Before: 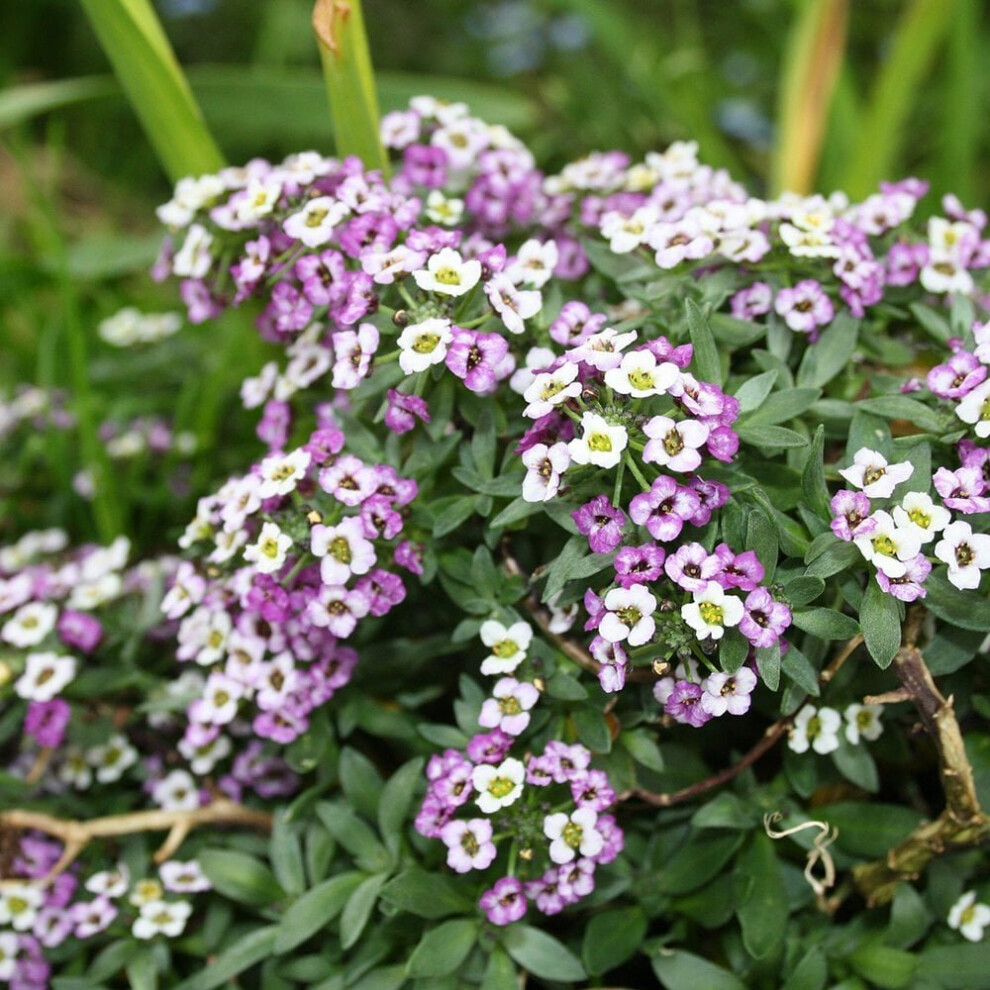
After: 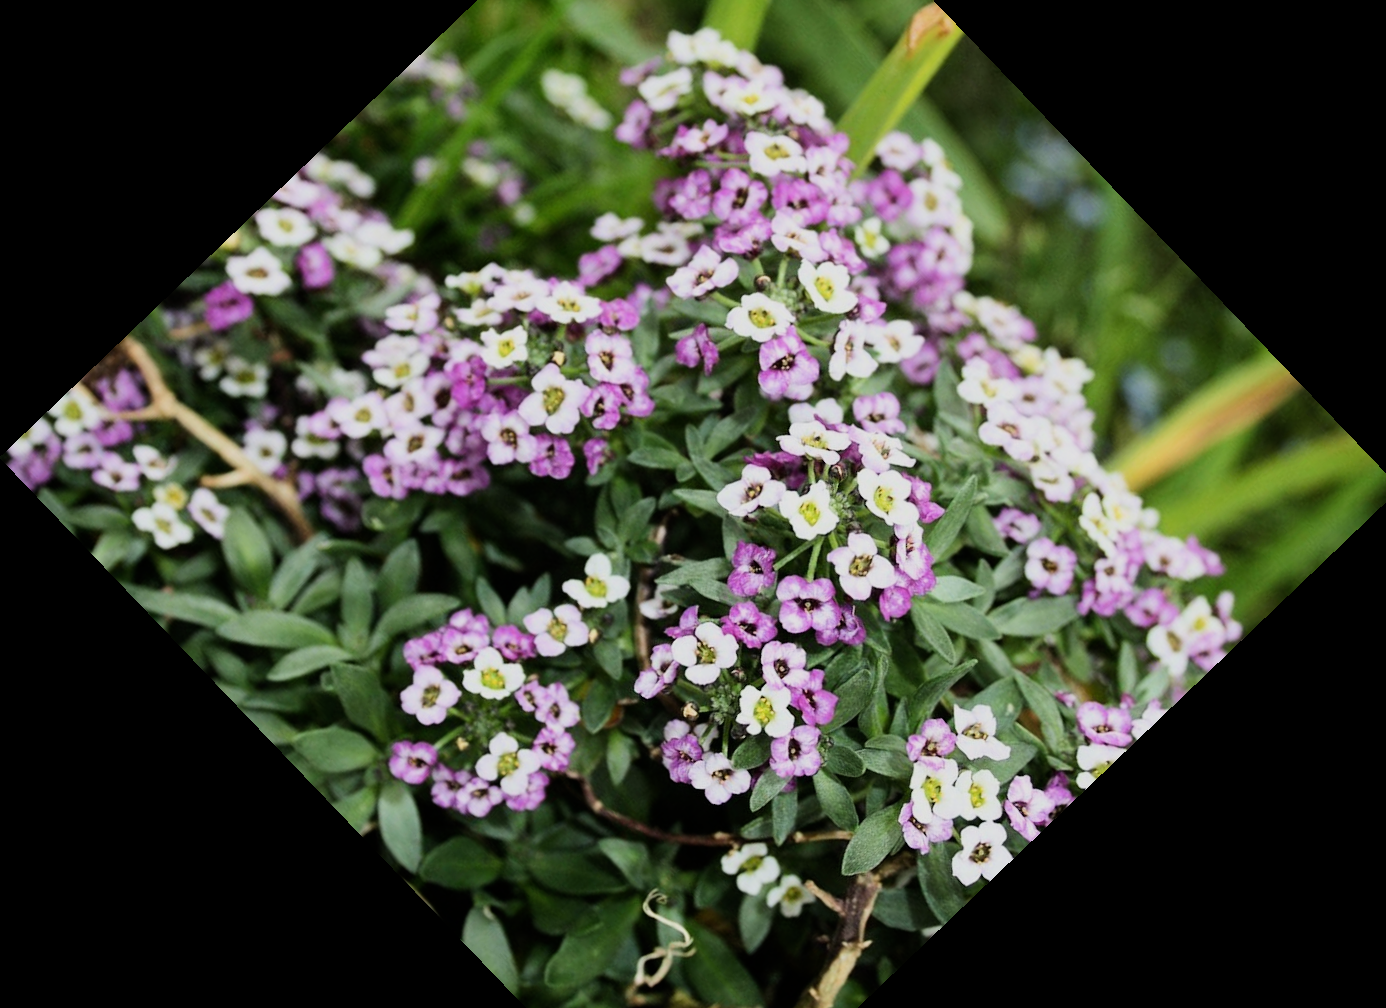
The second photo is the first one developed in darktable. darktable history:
crop and rotate: angle -46.26°, top 16.234%, right 0.912%, bottom 11.704%
filmic rgb: black relative exposure -7.5 EV, white relative exposure 5 EV, hardness 3.31, contrast 1.3, contrast in shadows safe
